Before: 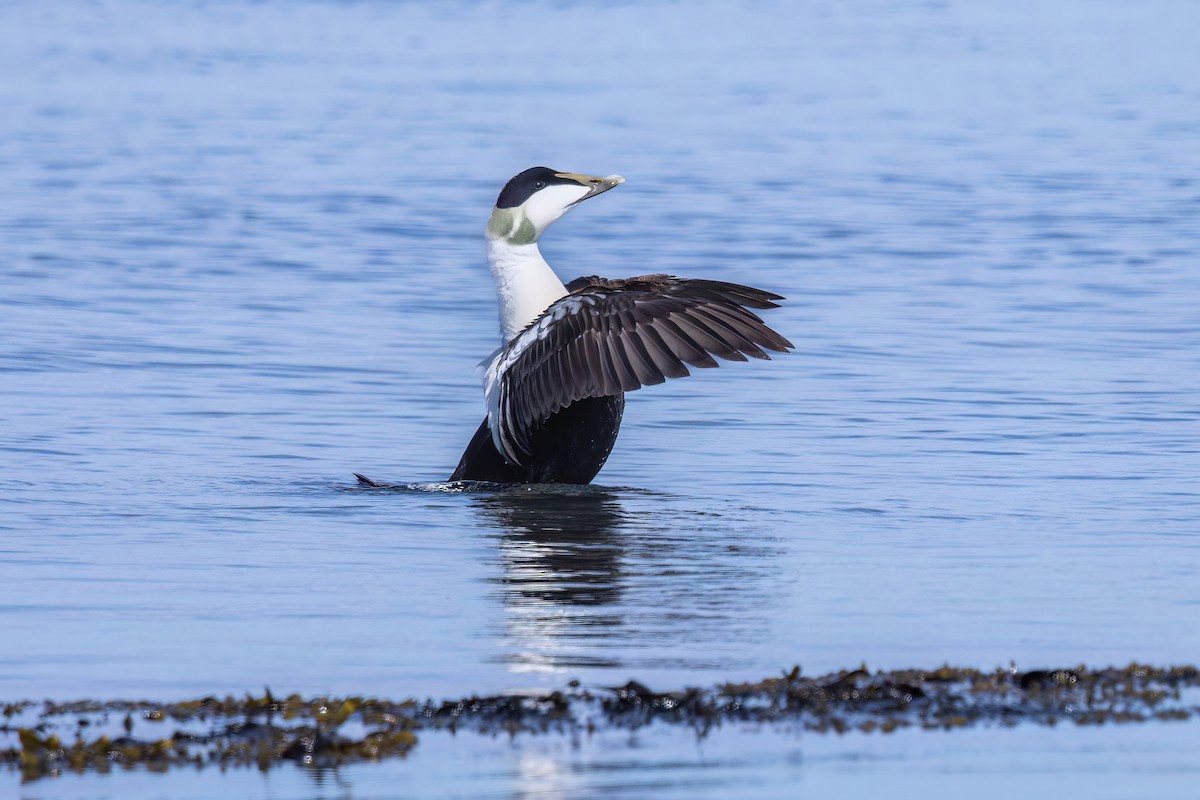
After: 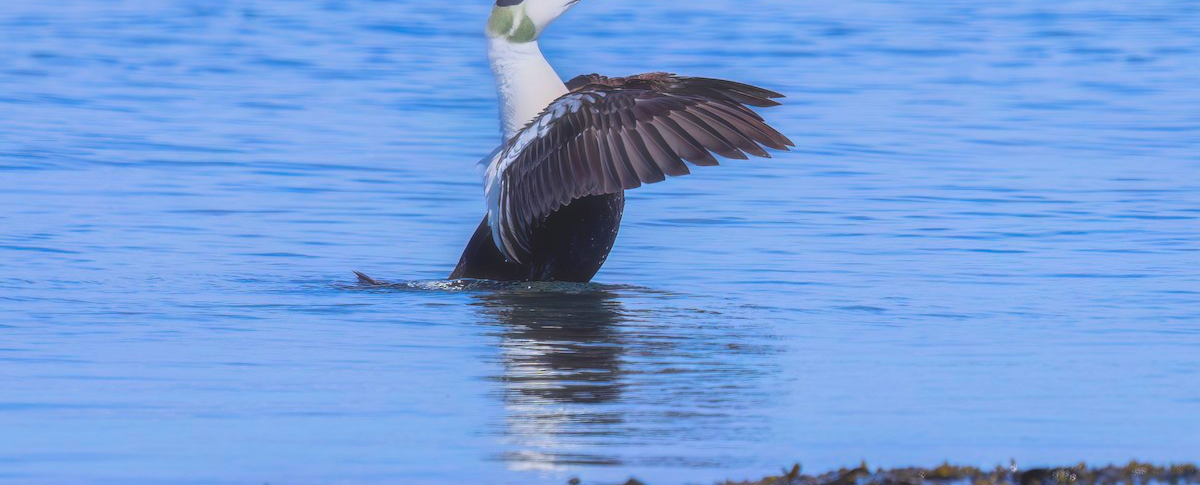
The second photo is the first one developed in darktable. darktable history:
crop and rotate: top 25.357%, bottom 13.942%
contrast brightness saturation: contrast -0.19, saturation 0.19
color balance rgb: perceptual saturation grading › global saturation 40%, global vibrance 15%
haze removal: strength -0.1, adaptive false
